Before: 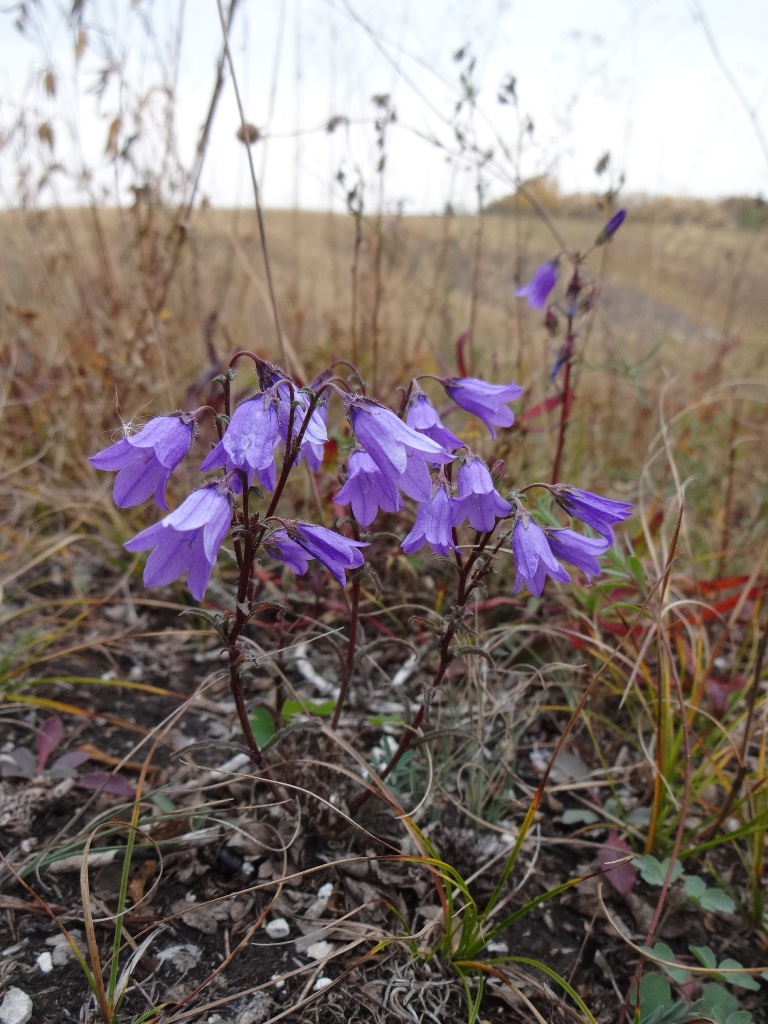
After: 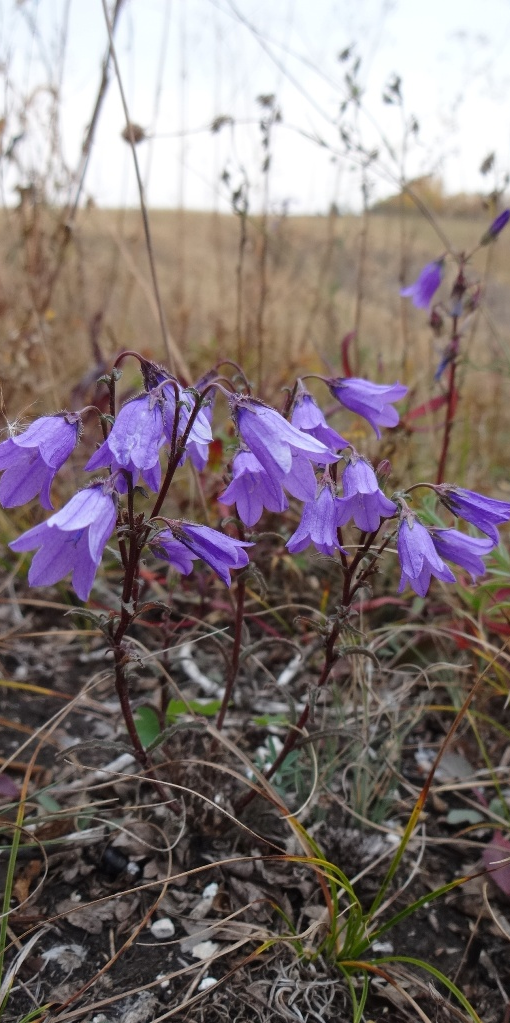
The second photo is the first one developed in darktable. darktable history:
crop and rotate: left 15.034%, right 18.513%
